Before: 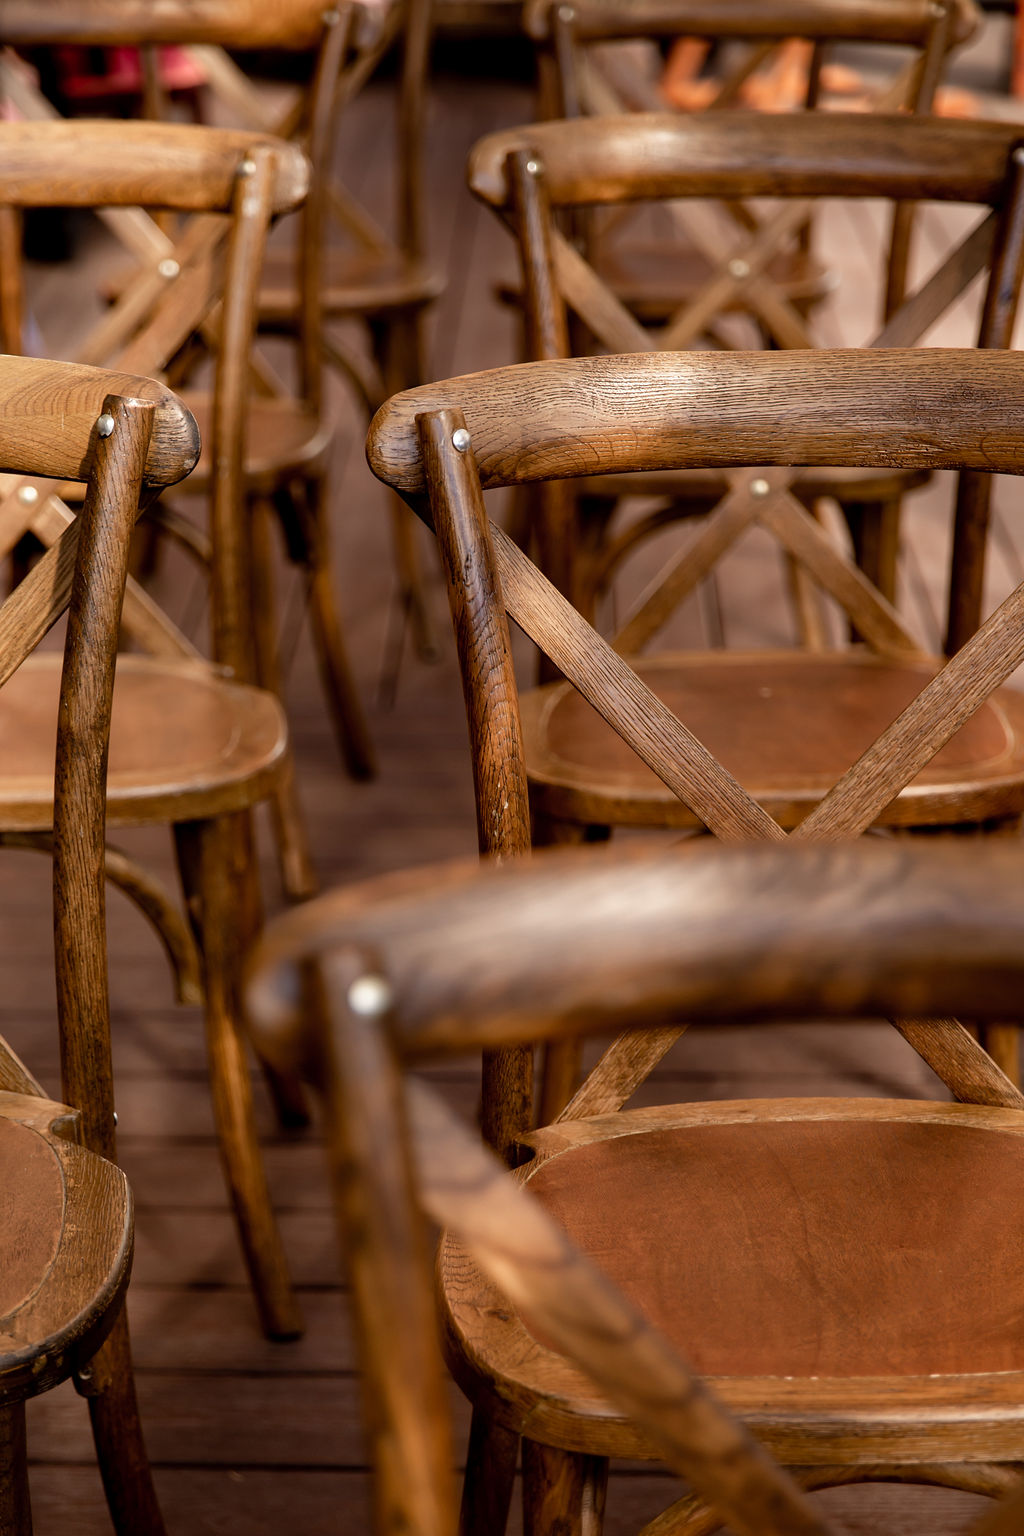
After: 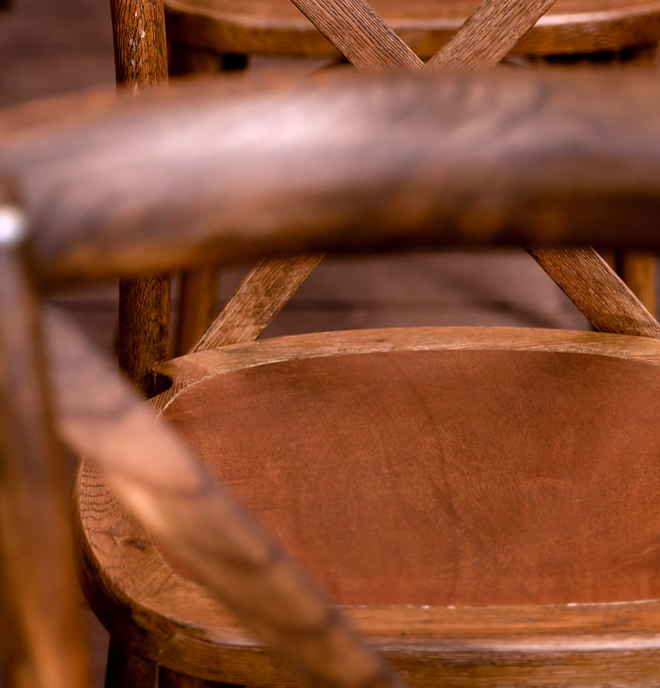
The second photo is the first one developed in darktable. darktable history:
crop and rotate: left 35.509%, top 50.238%, bottom 4.934%
white balance: red 1.066, blue 1.119
